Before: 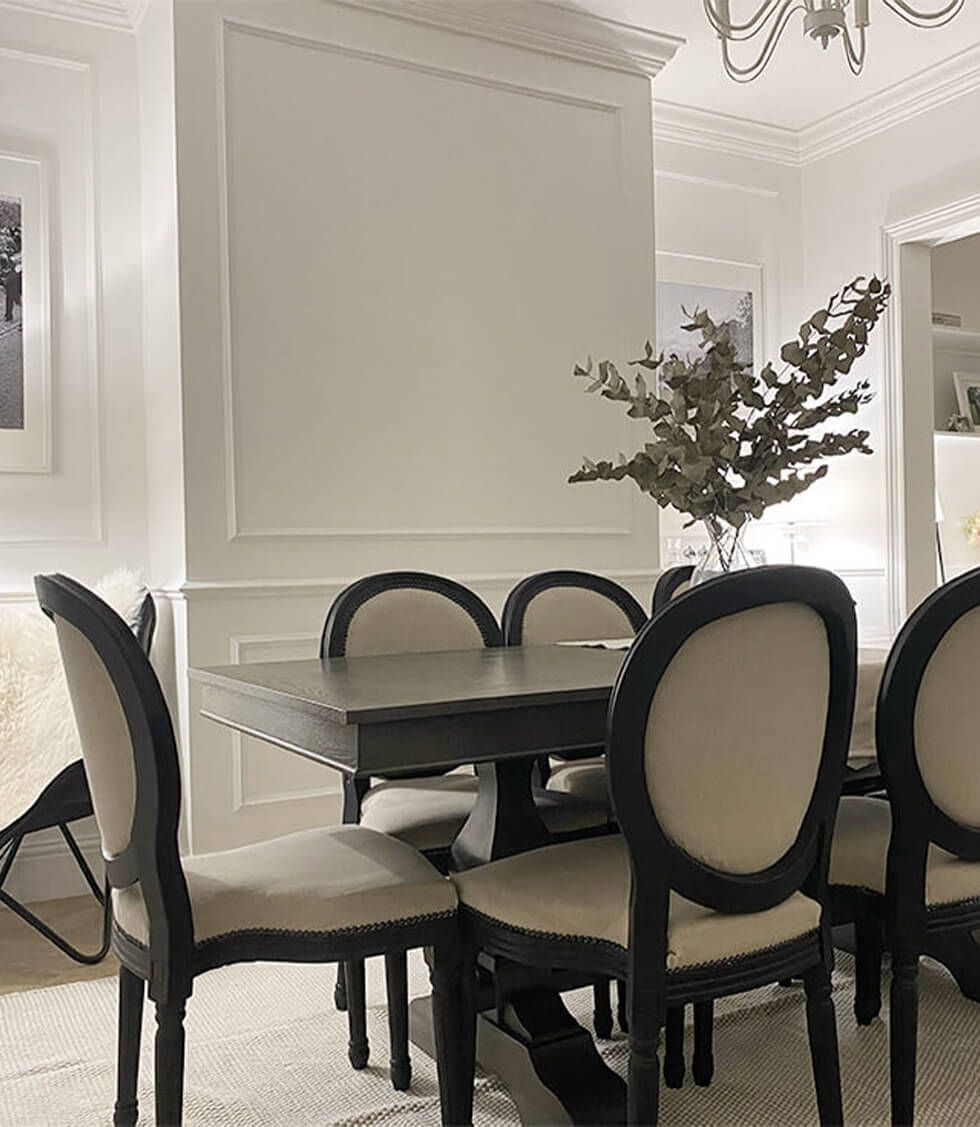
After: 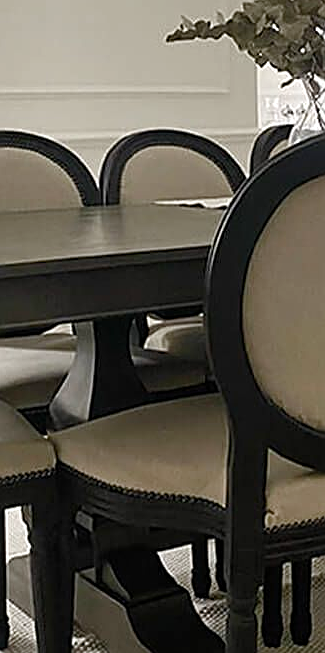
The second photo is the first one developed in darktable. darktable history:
color balance rgb: perceptual saturation grading › global saturation 20%, perceptual saturation grading › highlights -49.045%, perceptual saturation grading › shadows 24.761%, contrast 4.929%
sharpen: on, module defaults
exposure: compensate highlight preservation false
tone equalizer: on, module defaults
crop: left 41.036%, top 39.138%, right 25.766%, bottom 2.883%
